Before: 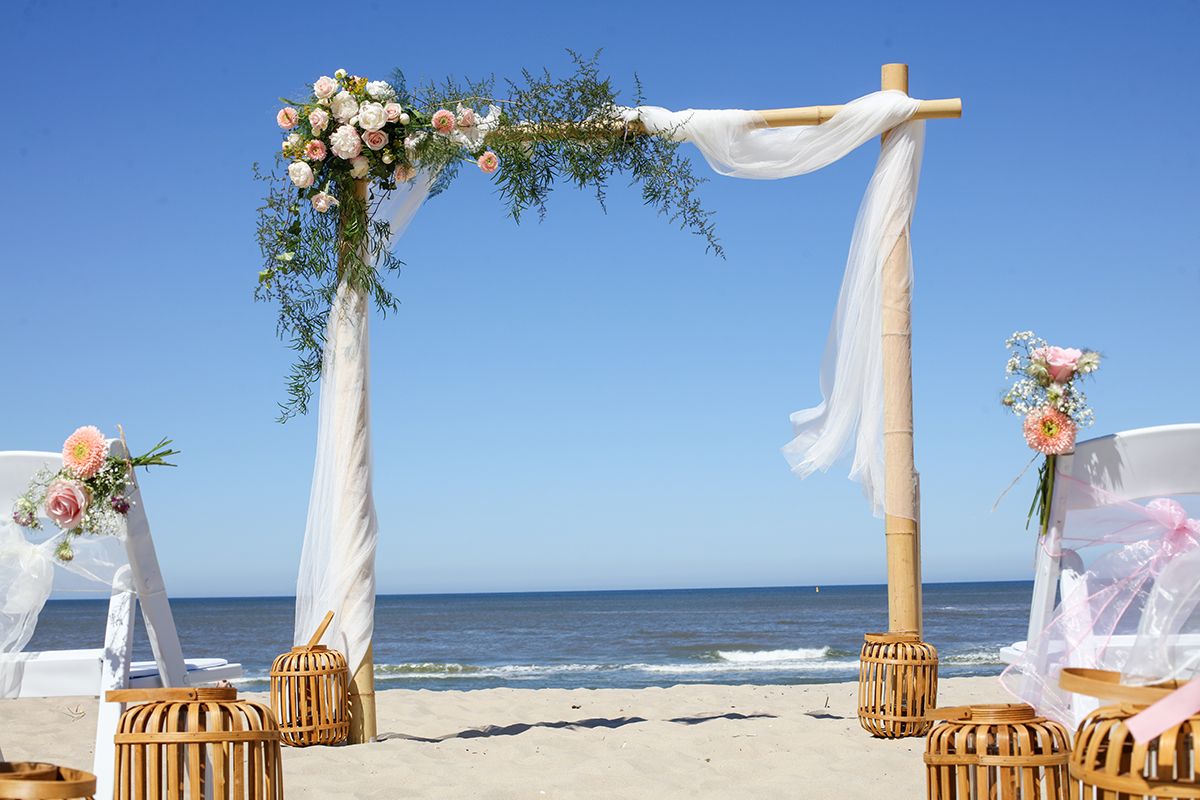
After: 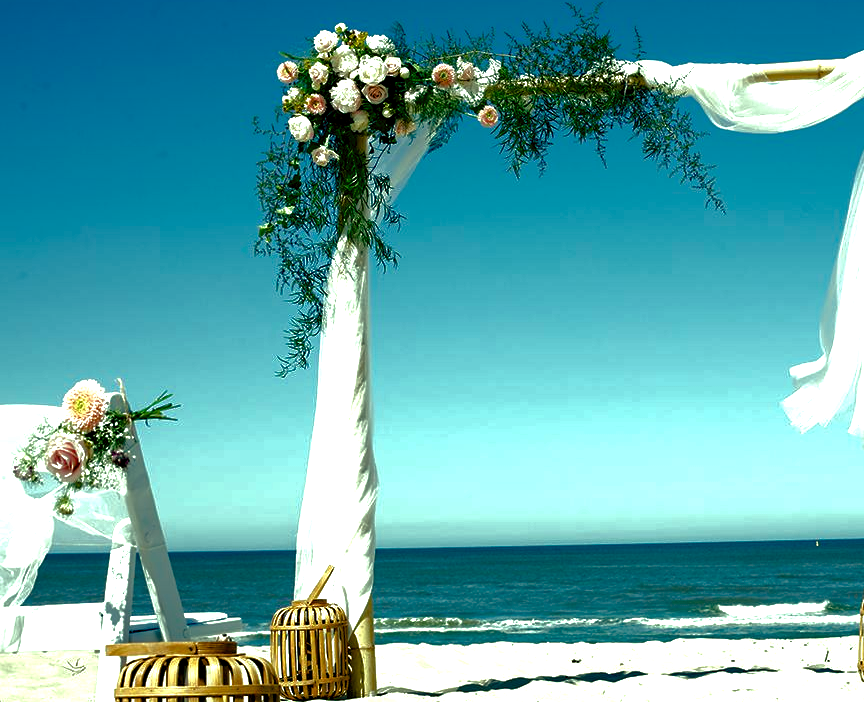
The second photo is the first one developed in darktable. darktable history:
exposure: black level correction 0.009, exposure 0.014 EV, compensate highlight preservation false
crop: top 5.803%, right 27.864%, bottom 5.804%
color balance rgb: shadows lift › luminance -7.7%, shadows lift › chroma 2.13%, shadows lift › hue 200.79°, power › luminance -7.77%, power › chroma 2.27%, power › hue 220.69°, highlights gain › luminance 15.15%, highlights gain › chroma 4%, highlights gain › hue 209.35°, global offset › luminance -0.21%, global offset › chroma 0.27%, perceptual saturation grading › global saturation 24.42%, perceptual saturation grading › highlights -24.42%, perceptual saturation grading › mid-tones 24.42%, perceptual saturation grading › shadows 40%, perceptual brilliance grading › global brilliance -5%, perceptual brilliance grading › highlights 24.42%, perceptual brilliance grading › mid-tones 7%, perceptual brilliance grading › shadows -5%
color balance: mode lift, gamma, gain (sRGB), lift [1, 0.69, 1, 1], gamma [1, 1.482, 1, 1], gain [1, 1, 1, 0.802]
base curve: curves: ch0 [(0, 0) (0.826, 0.587) (1, 1)]
